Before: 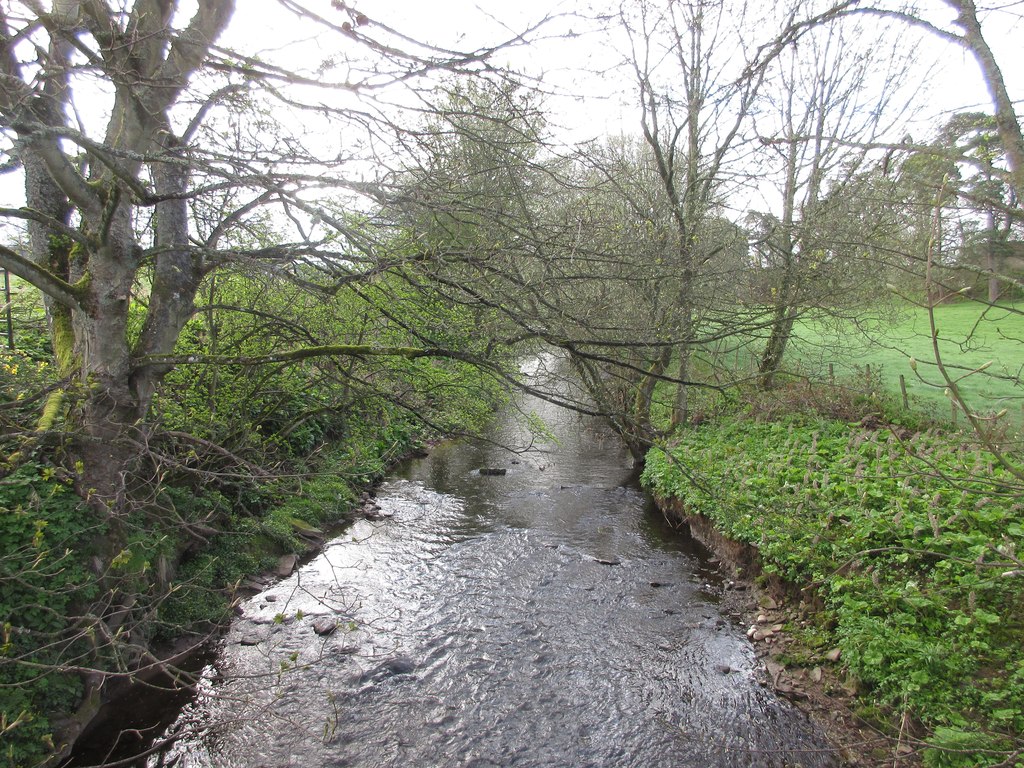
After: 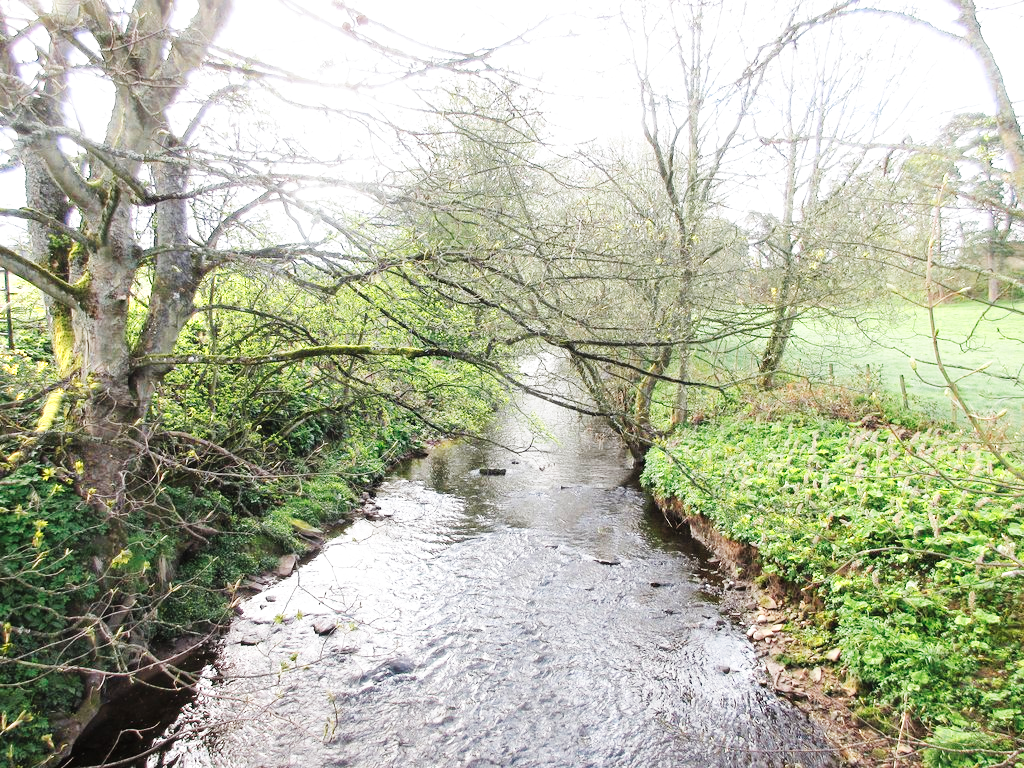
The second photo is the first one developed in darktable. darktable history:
base curve: curves: ch0 [(0, 0.003) (0.001, 0.002) (0.006, 0.004) (0.02, 0.022) (0.048, 0.086) (0.094, 0.234) (0.162, 0.431) (0.258, 0.629) (0.385, 0.8) (0.548, 0.918) (0.751, 0.988) (1, 1)], preserve colors none
tone equalizer: on, module defaults
color zones: curves: ch0 [(0.018, 0.548) (0.197, 0.654) (0.425, 0.447) (0.605, 0.658) (0.732, 0.579)]; ch1 [(0.105, 0.531) (0.224, 0.531) (0.386, 0.39) (0.618, 0.456) (0.732, 0.456) (0.956, 0.421)]; ch2 [(0.039, 0.583) (0.215, 0.465) (0.399, 0.544) (0.465, 0.548) (0.614, 0.447) (0.724, 0.43) (0.882, 0.623) (0.956, 0.632)]
